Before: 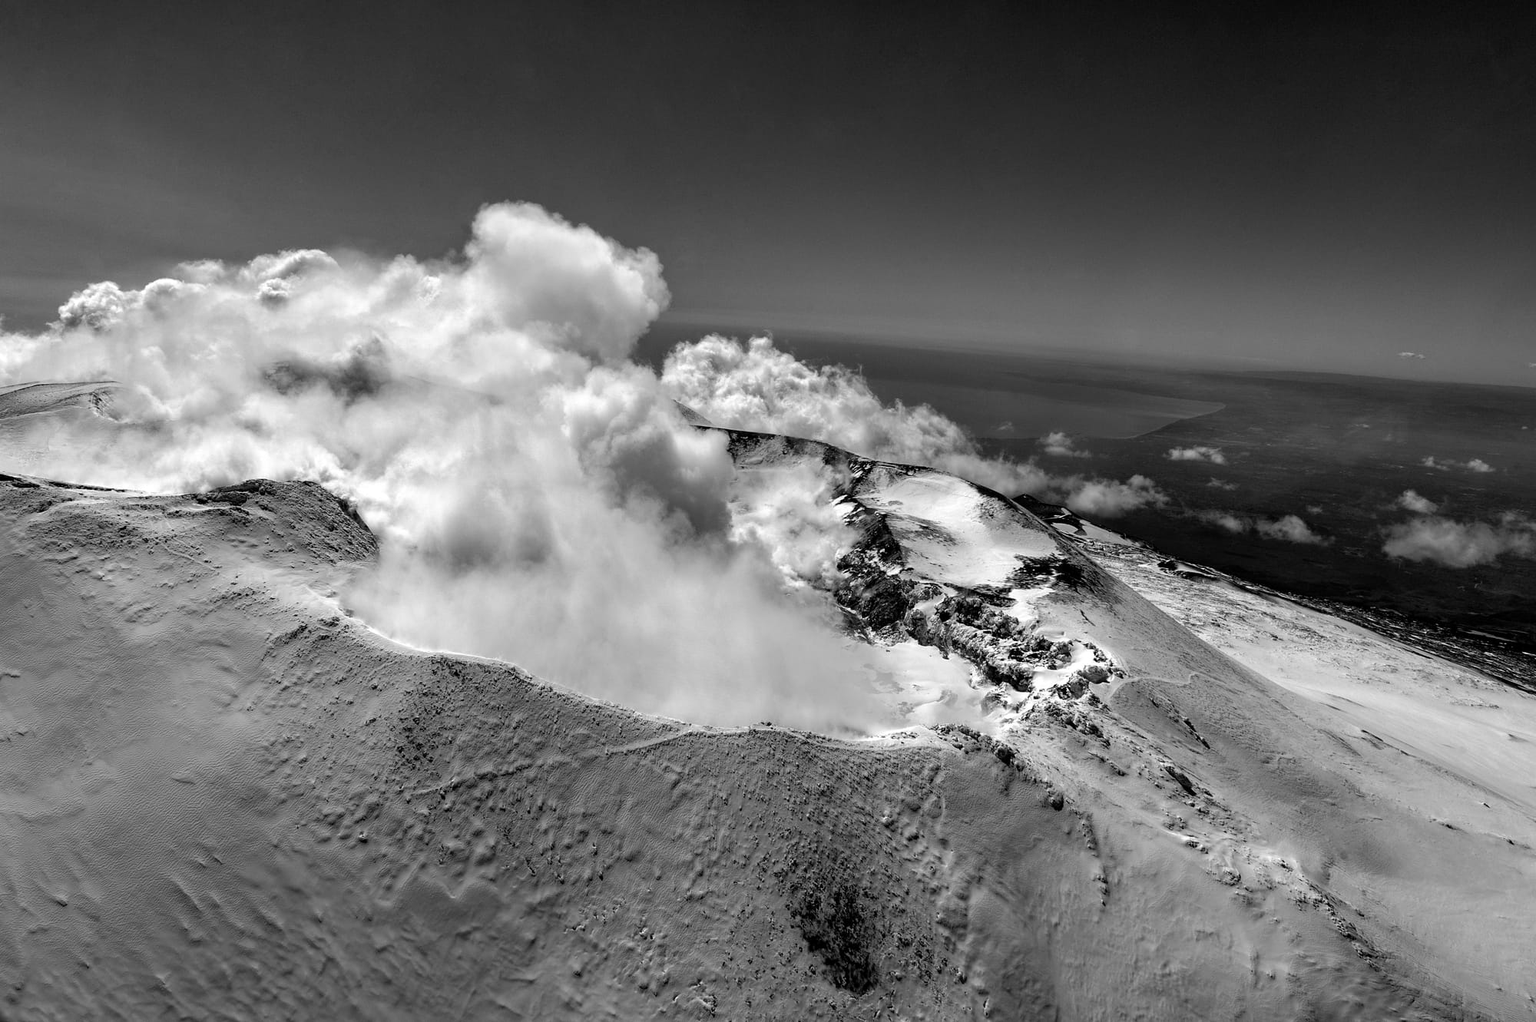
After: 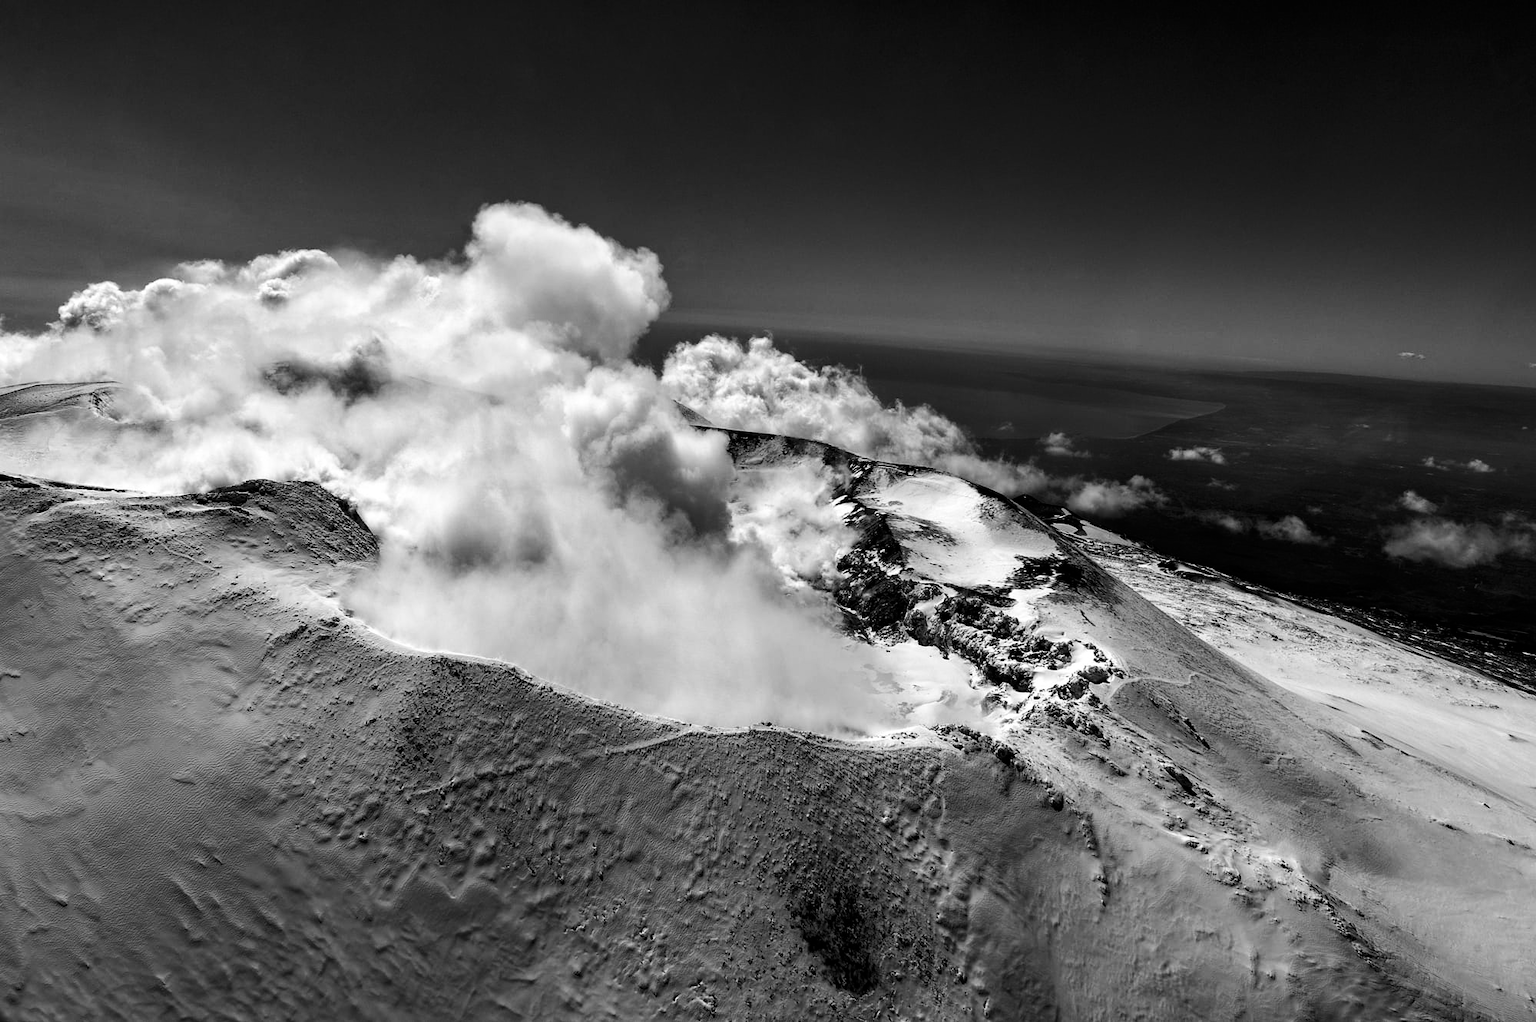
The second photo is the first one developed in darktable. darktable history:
contrast brightness saturation: contrast 0.21, brightness -0.102, saturation 0.214
